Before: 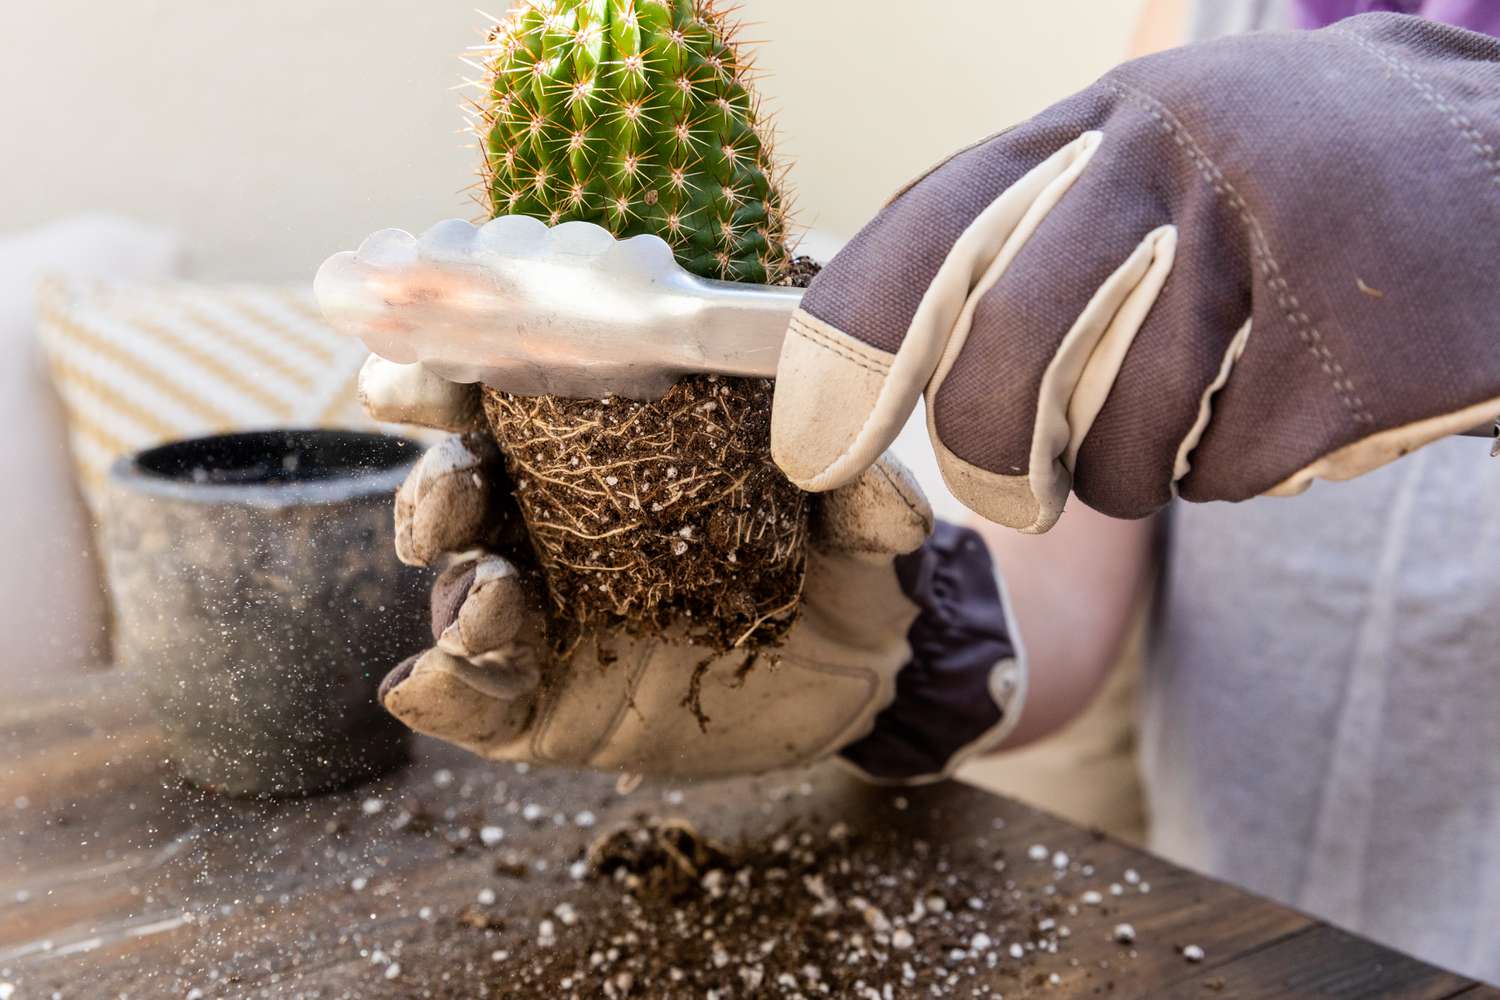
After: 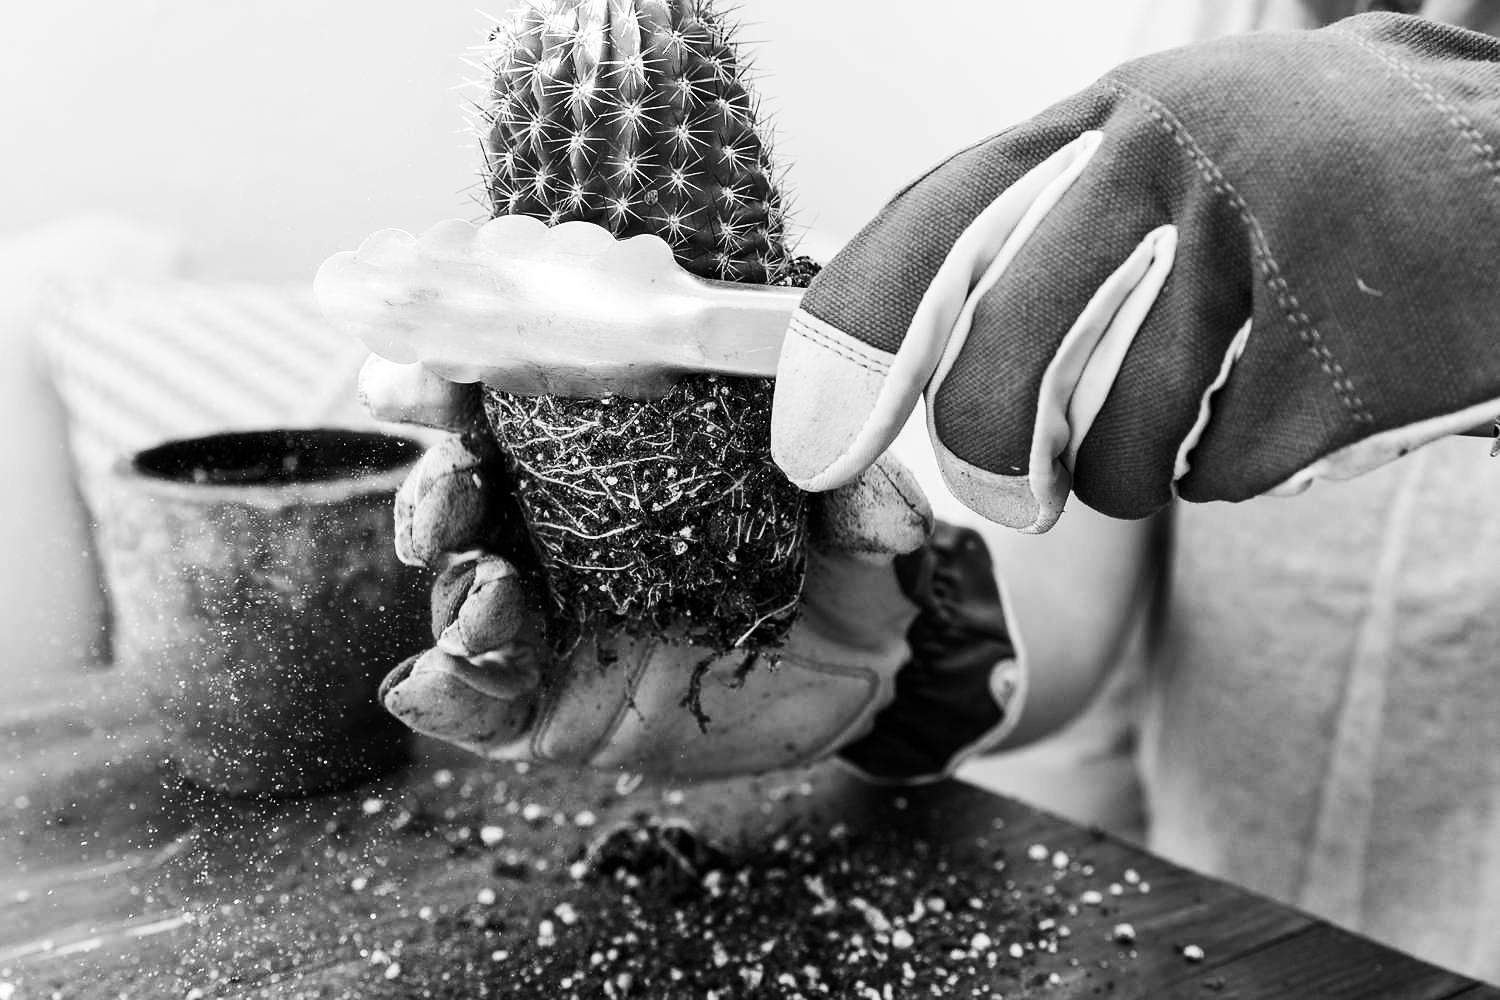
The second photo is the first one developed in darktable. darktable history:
sharpen: radius 0.969, amount 0.604
color contrast: green-magenta contrast 0, blue-yellow contrast 0
contrast brightness saturation: contrast 0.28
